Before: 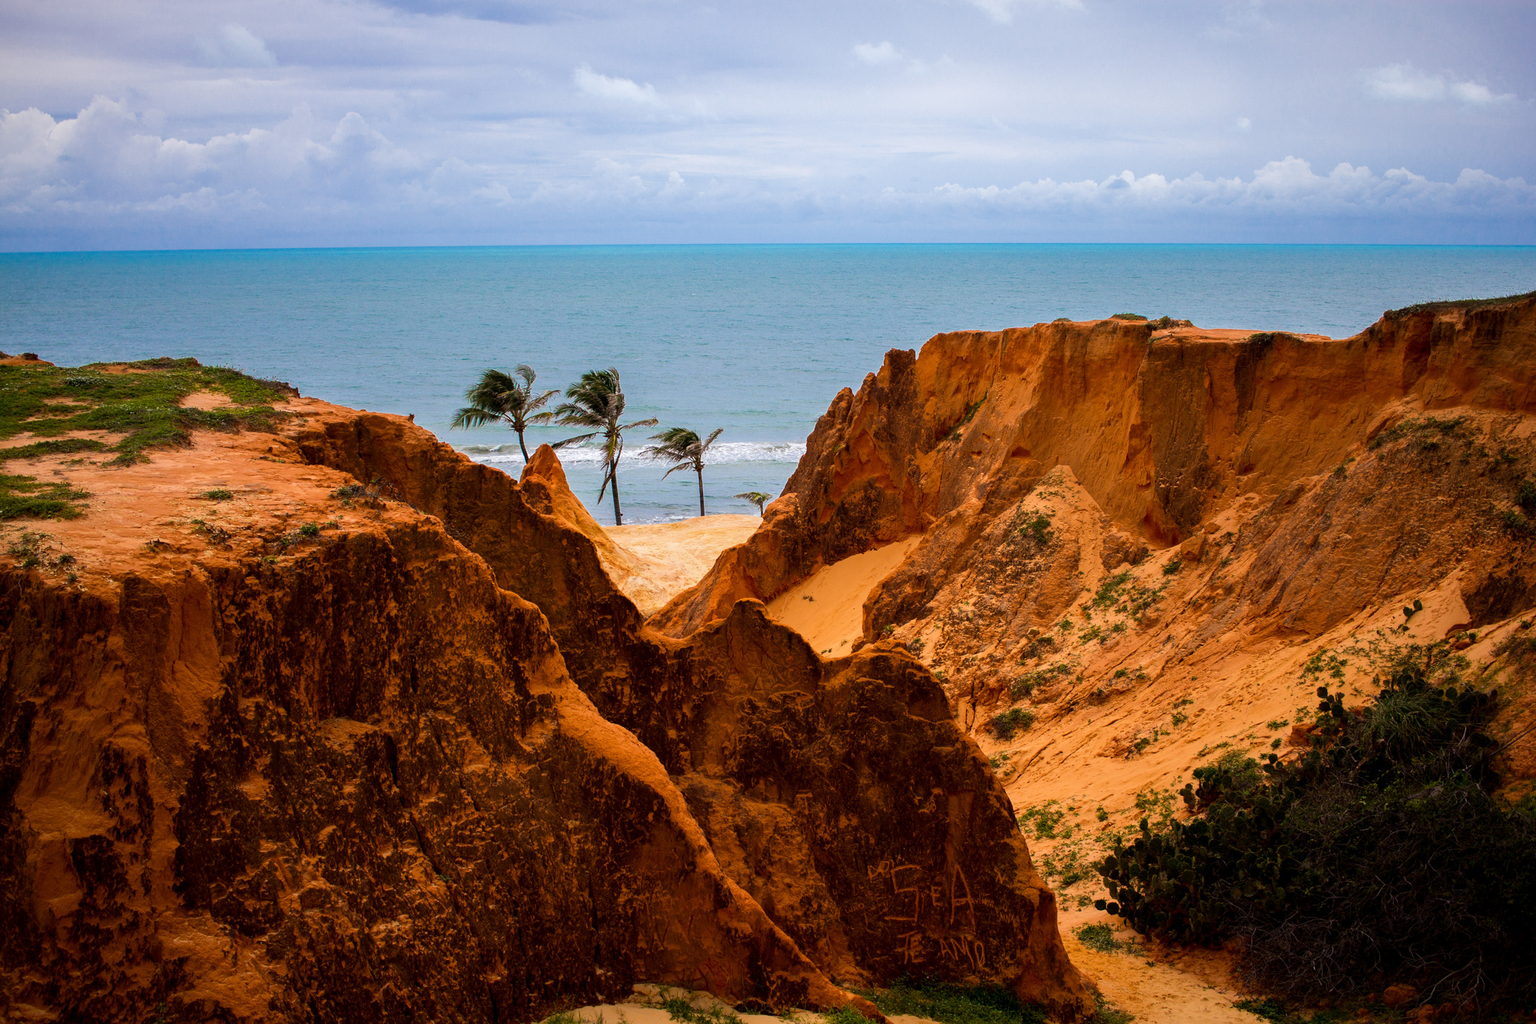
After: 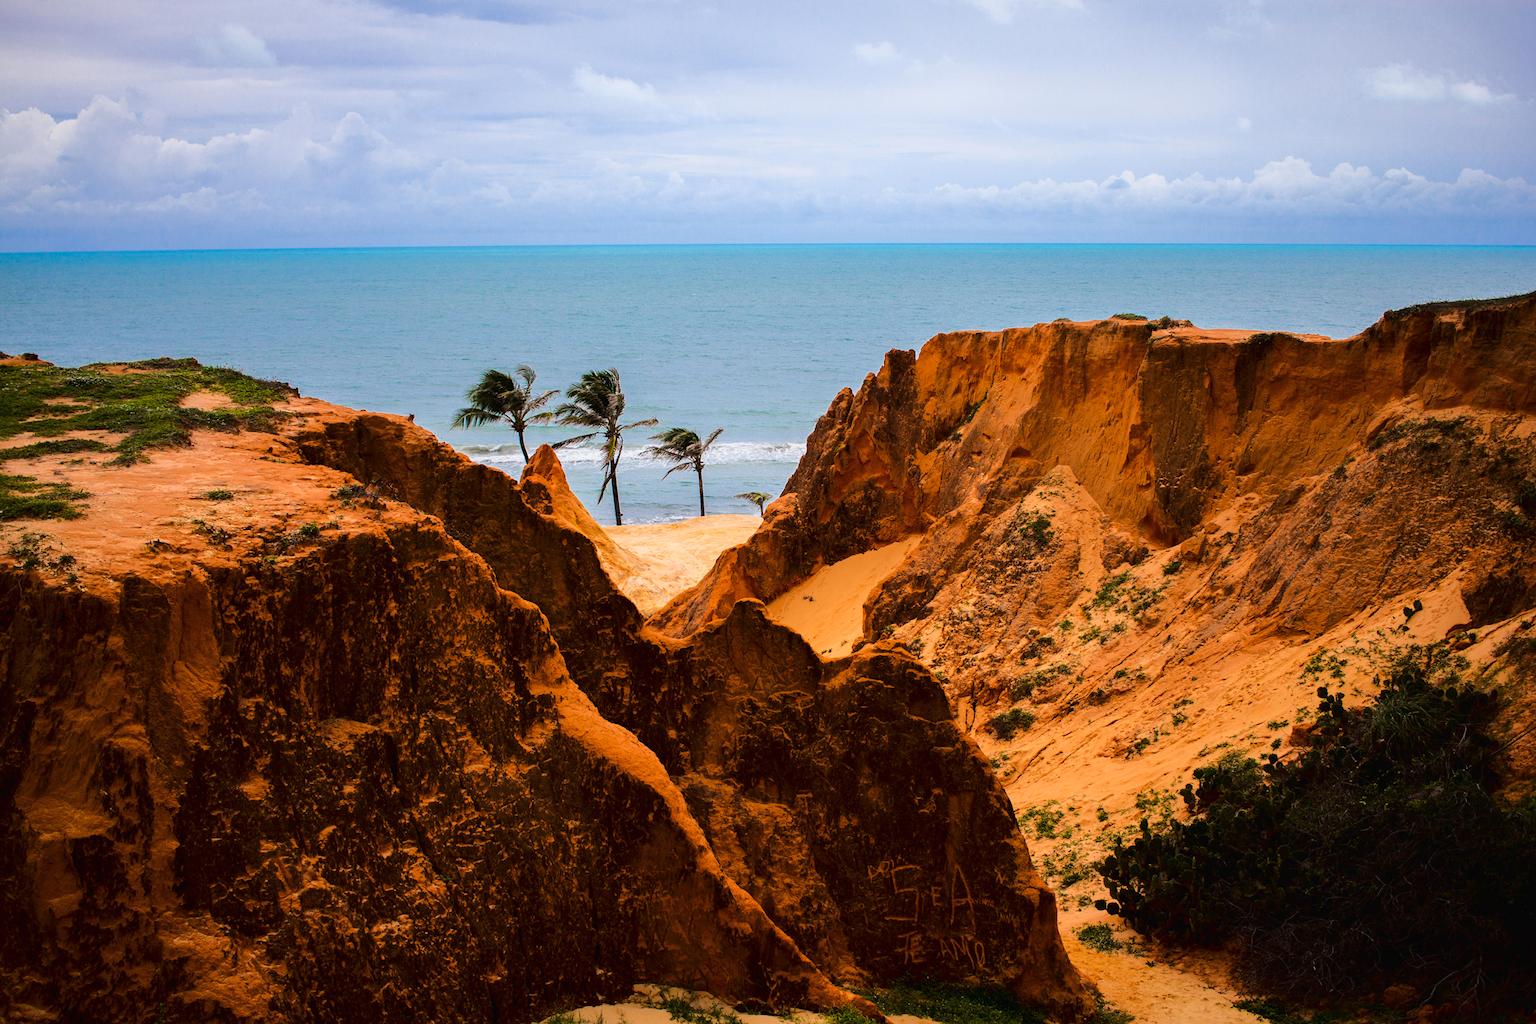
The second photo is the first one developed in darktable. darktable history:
tone curve: curves: ch0 [(0.003, 0.015) (0.104, 0.07) (0.239, 0.201) (0.327, 0.317) (0.401, 0.443) (0.495, 0.55) (0.65, 0.68) (0.832, 0.858) (1, 0.977)]; ch1 [(0, 0) (0.161, 0.092) (0.35, 0.33) (0.379, 0.401) (0.447, 0.476) (0.495, 0.499) (0.515, 0.518) (0.55, 0.557) (0.621, 0.615) (0.718, 0.734) (1, 1)]; ch2 [(0, 0) (0.359, 0.372) (0.437, 0.437) (0.502, 0.501) (0.534, 0.537) (0.599, 0.586) (1, 1)], color space Lab, linked channels, preserve colors none
